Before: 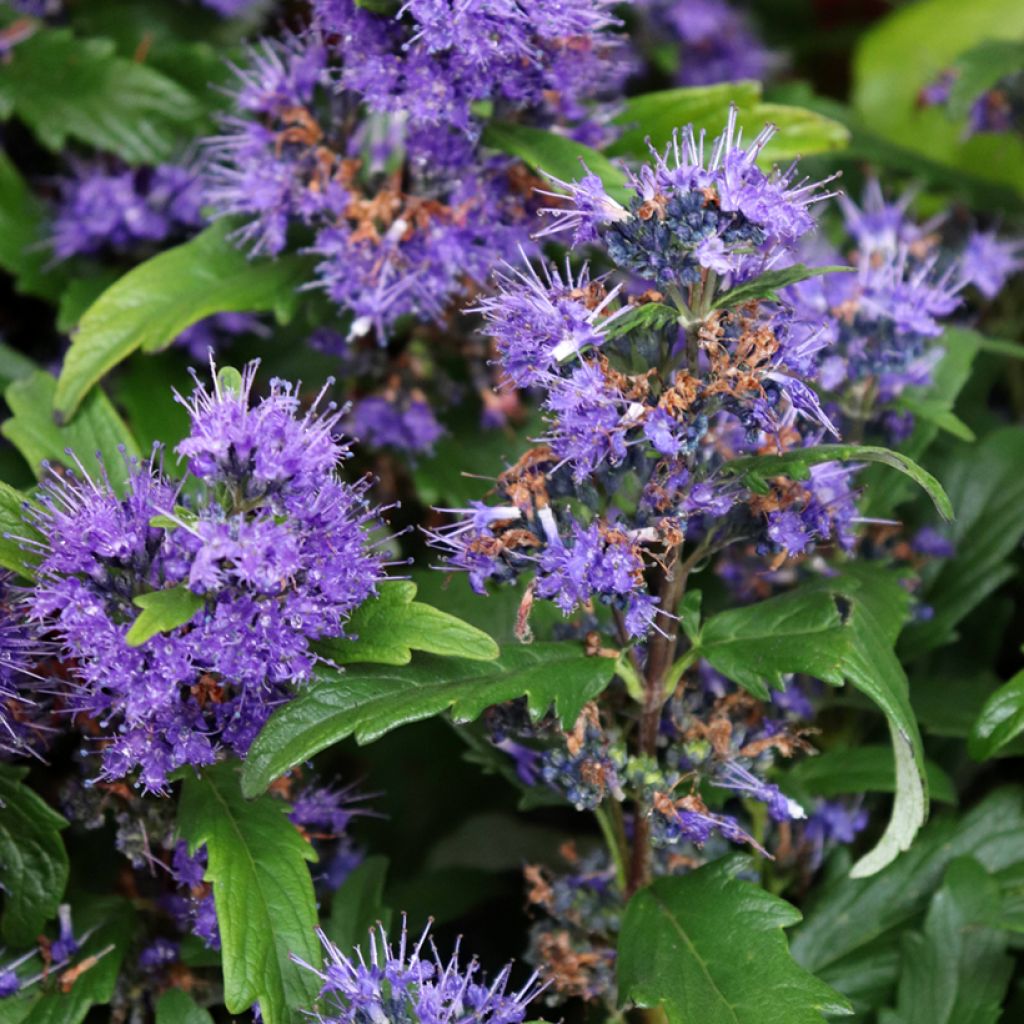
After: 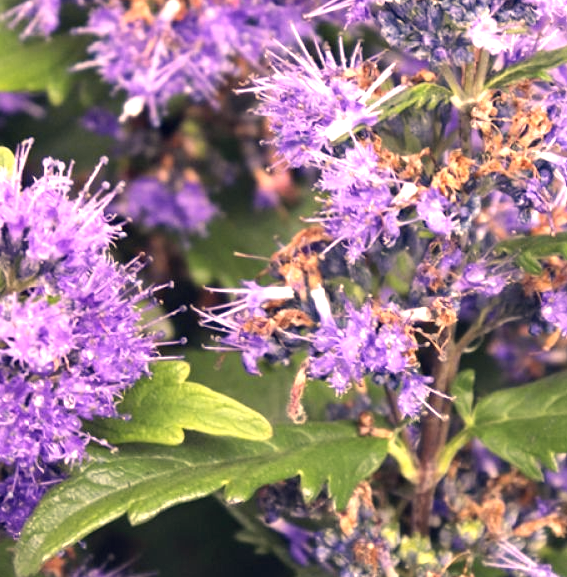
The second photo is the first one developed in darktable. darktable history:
color correction: highlights a* 19.85, highlights b* 27.93, shadows a* 3.37, shadows b* -17.5, saturation 0.76
crop and rotate: left 22.219%, top 21.522%, right 22.331%, bottom 22.091%
exposure: black level correction 0, exposure 1.096 EV, compensate highlight preservation false
